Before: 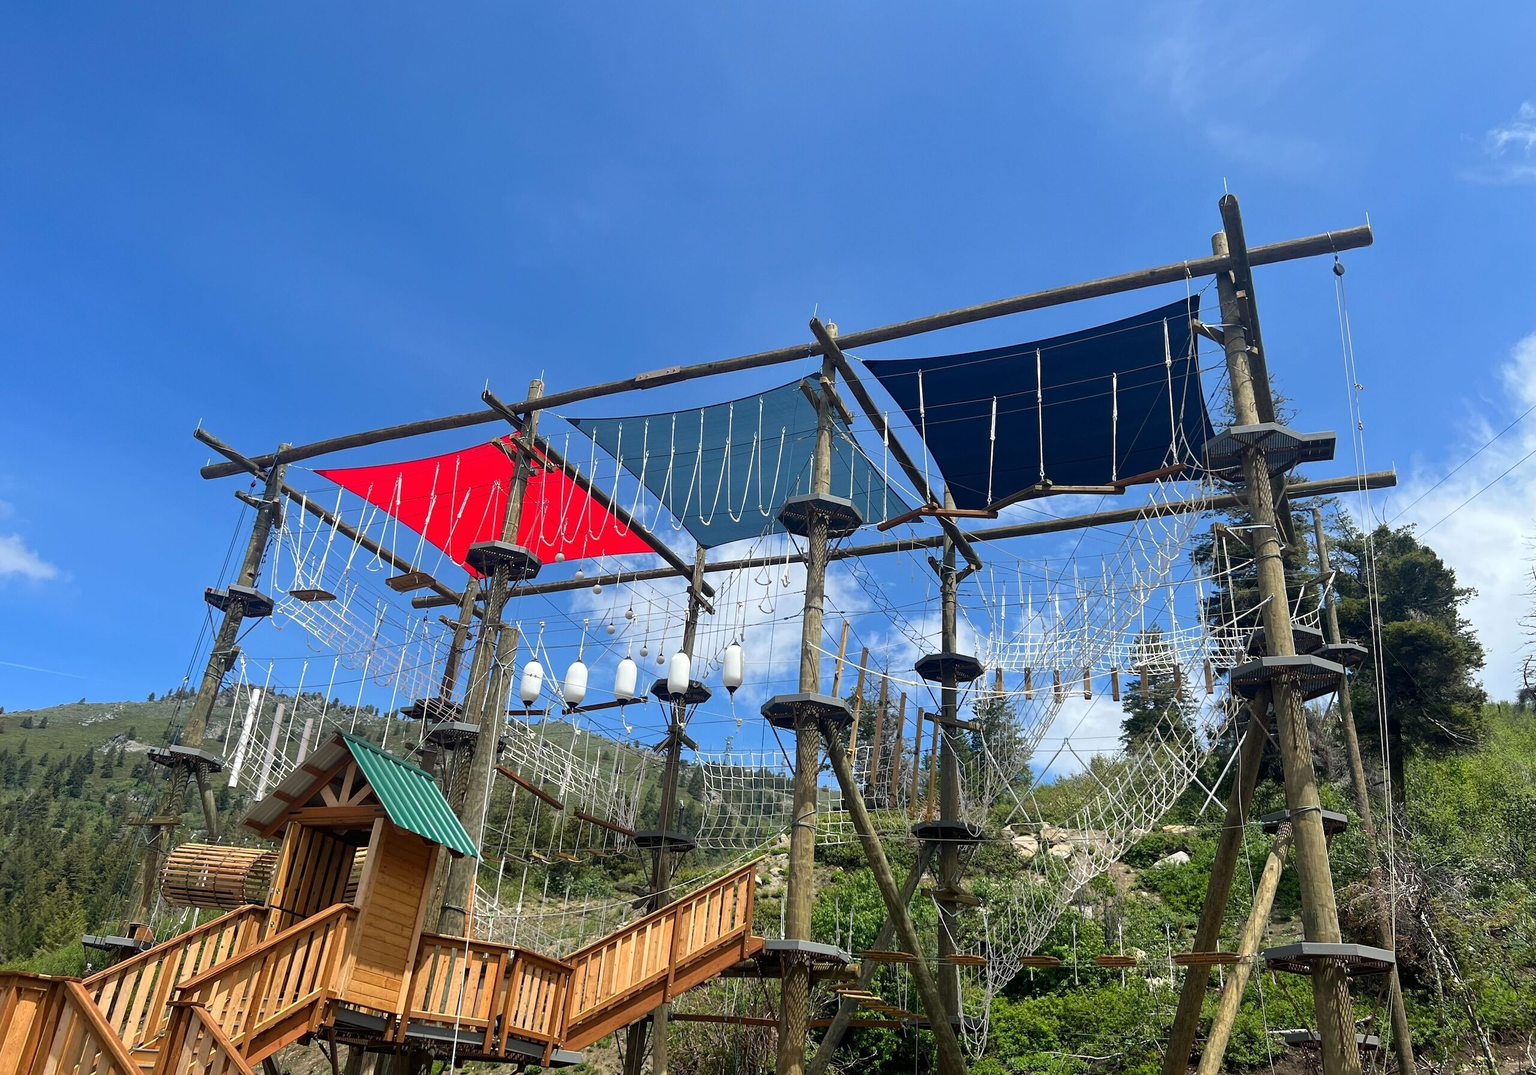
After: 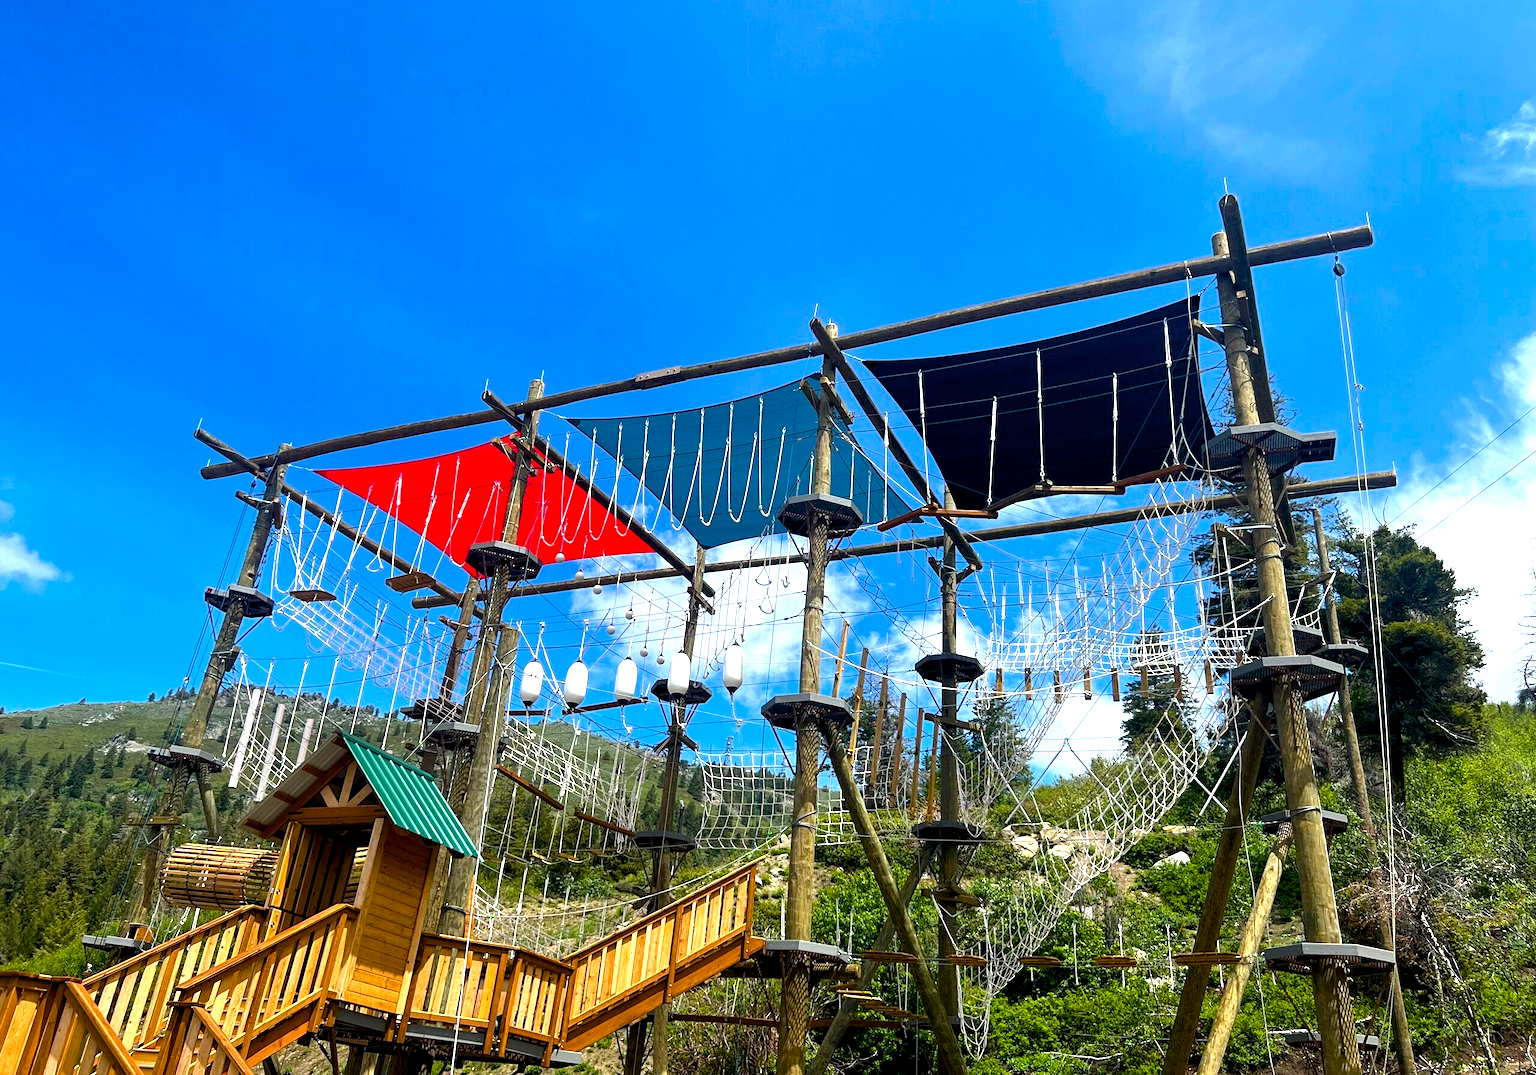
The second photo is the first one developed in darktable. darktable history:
local contrast: highlights 107%, shadows 98%, detail 119%, midtone range 0.2
color balance rgb: power › hue 209.32°, global offset › luminance -0.482%, linear chroma grading › global chroma 16.713%, perceptual saturation grading › global saturation 20%, perceptual saturation grading › highlights -25.578%, perceptual saturation grading › shadows 25.848%, perceptual brilliance grading › global brilliance -4.316%, perceptual brilliance grading › highlights 24.332%, perceptual brilliance grading › mid-tones 7.487%, perceptual brilliance grading › shadows -4.993%, global vibrance 20%
